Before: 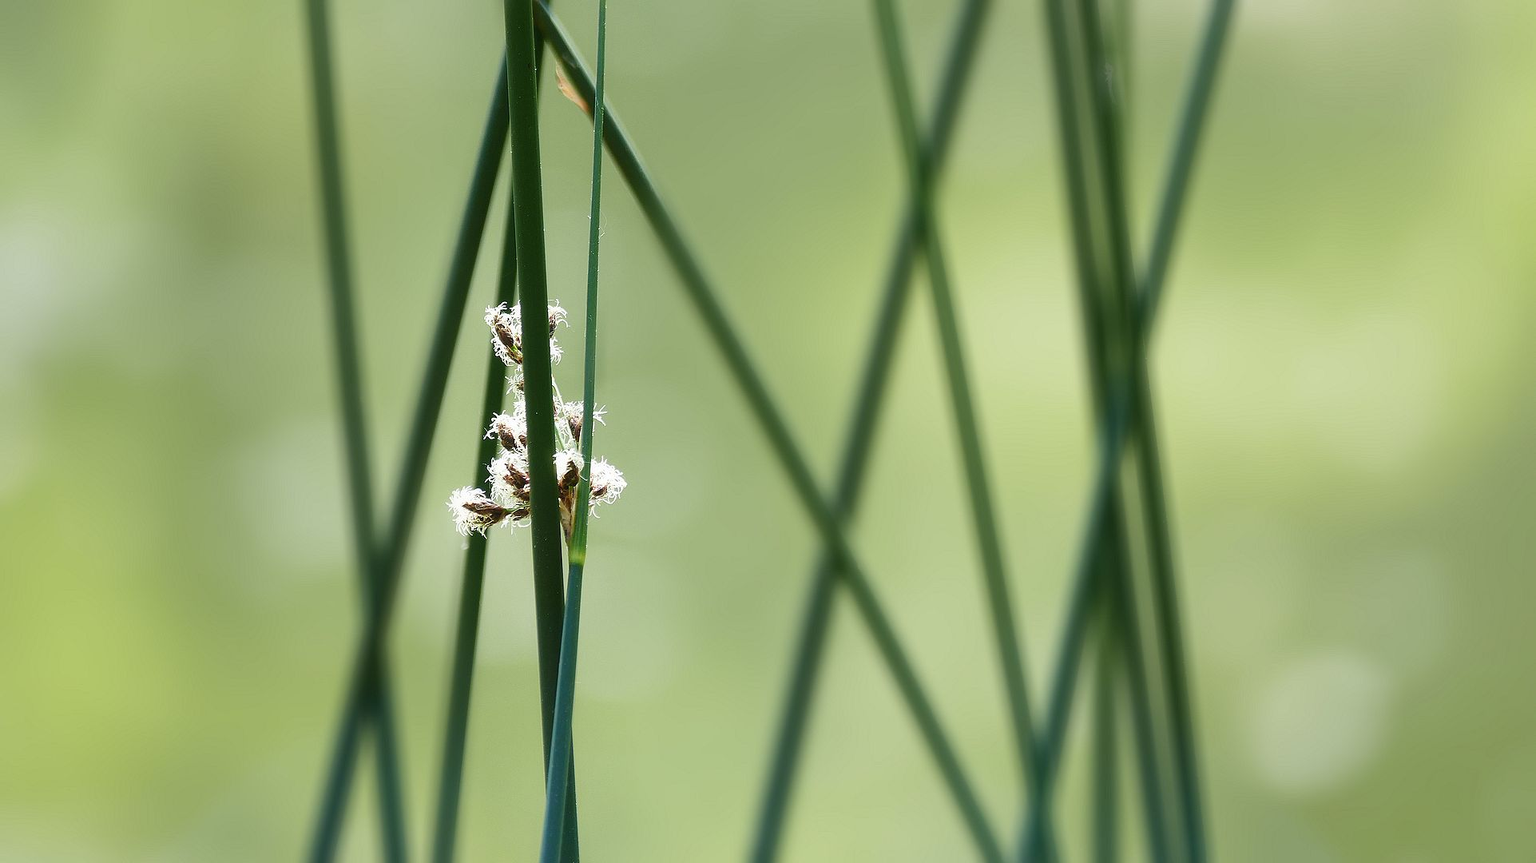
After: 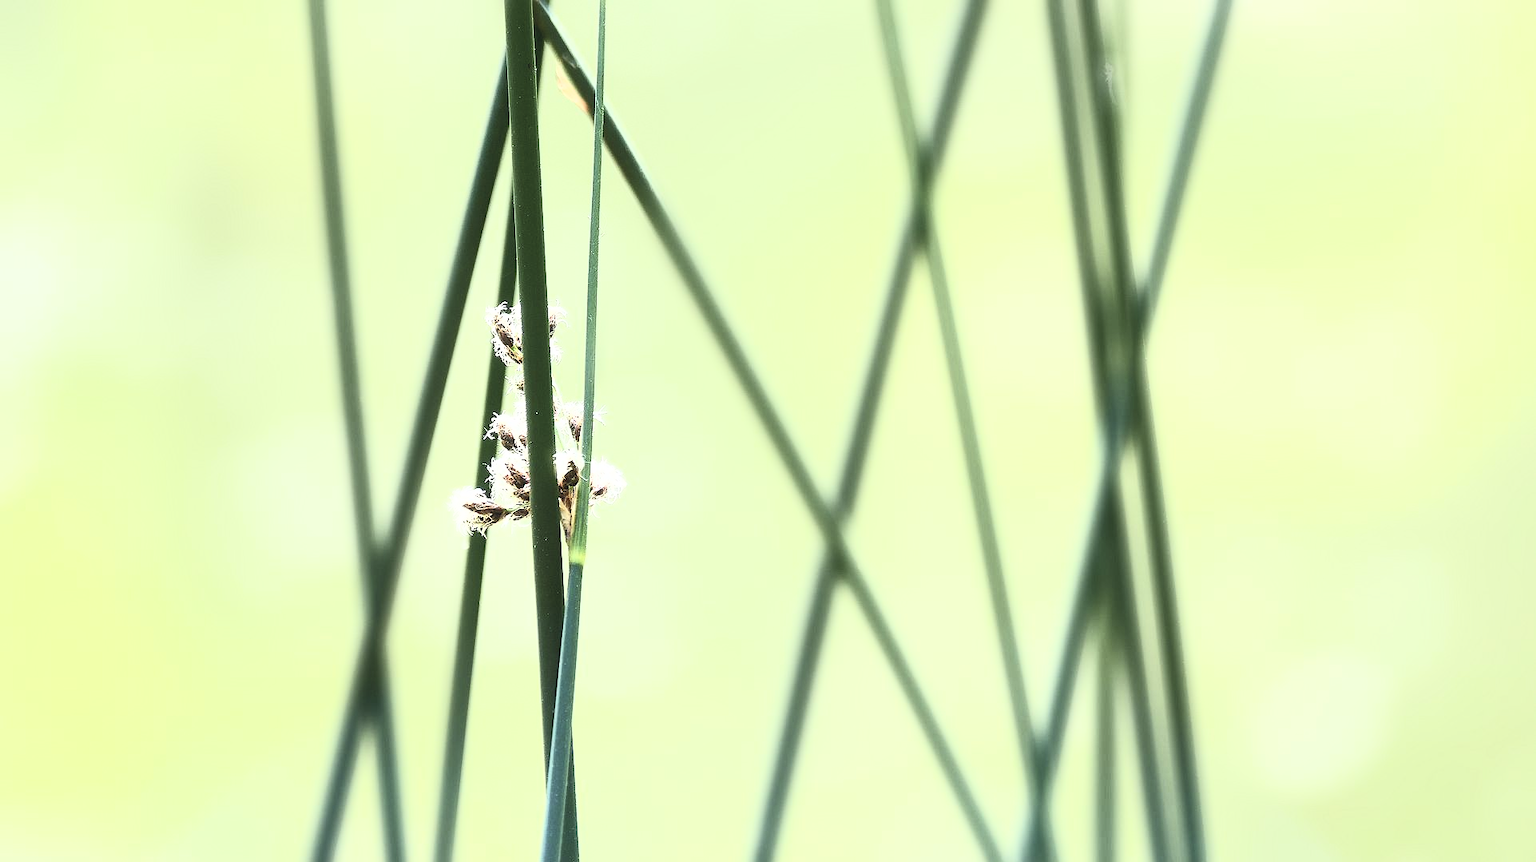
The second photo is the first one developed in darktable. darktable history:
base curve: curves: ch0 [(0, 0) (0.005, 0.002) (0.193, 0.295) (0.399, 0.664) (0.75, 0.928) (1, 1)]
contrast brightness saturation: contrast 0.442, brightness 0.564, saturation -0.188
